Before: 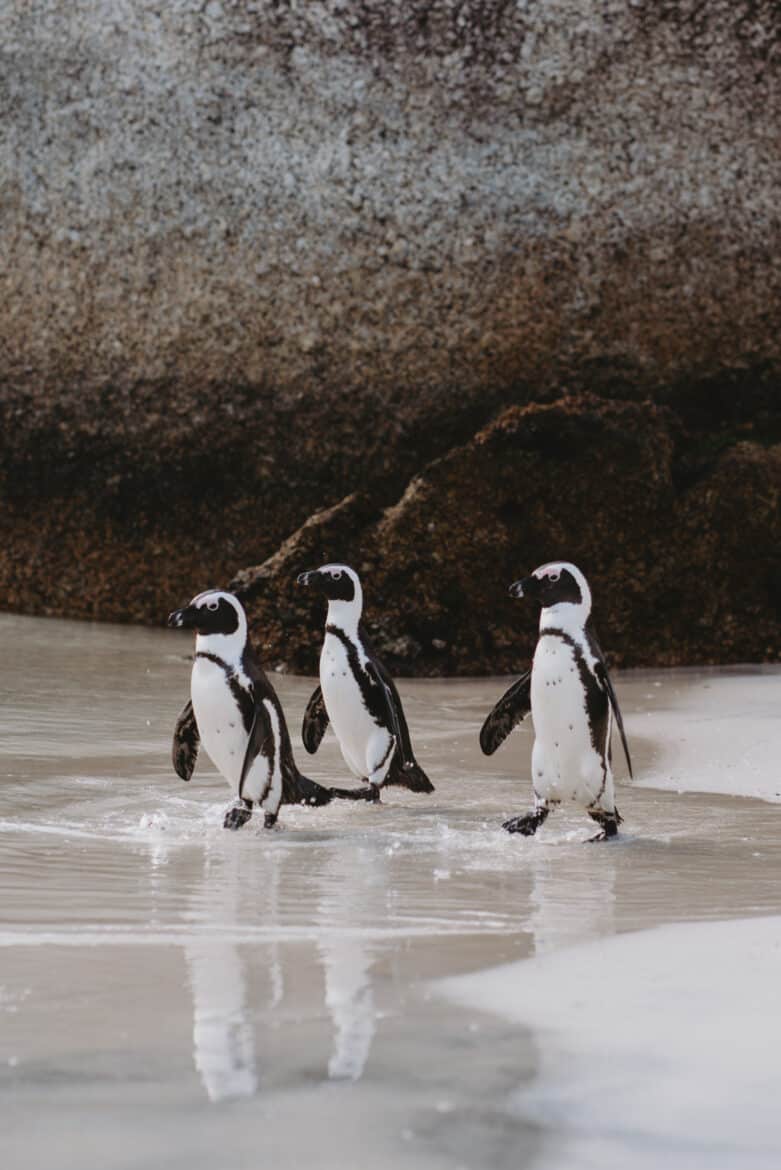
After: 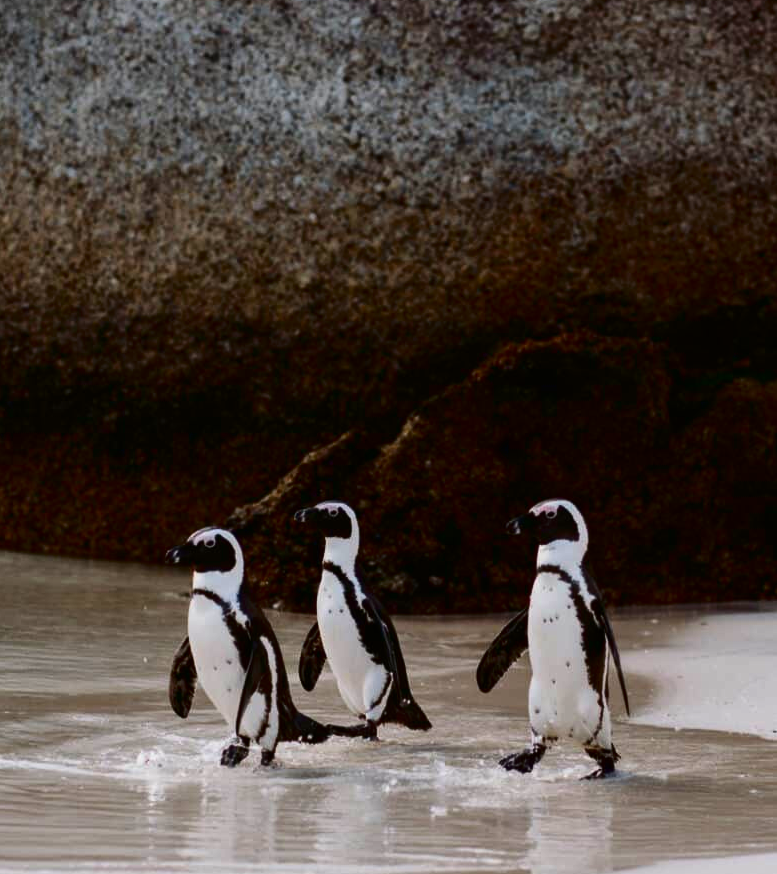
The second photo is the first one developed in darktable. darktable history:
contrast brightness saturation: contrast 0.19, brightness -0.24, saturation 0.11
color balance rgb: perceptual saturation grading › global saturation 25%, global vibrance 20%
crop: left 0.387%, top 5.469%, bottom 19.809%
white balance: emerald 1
